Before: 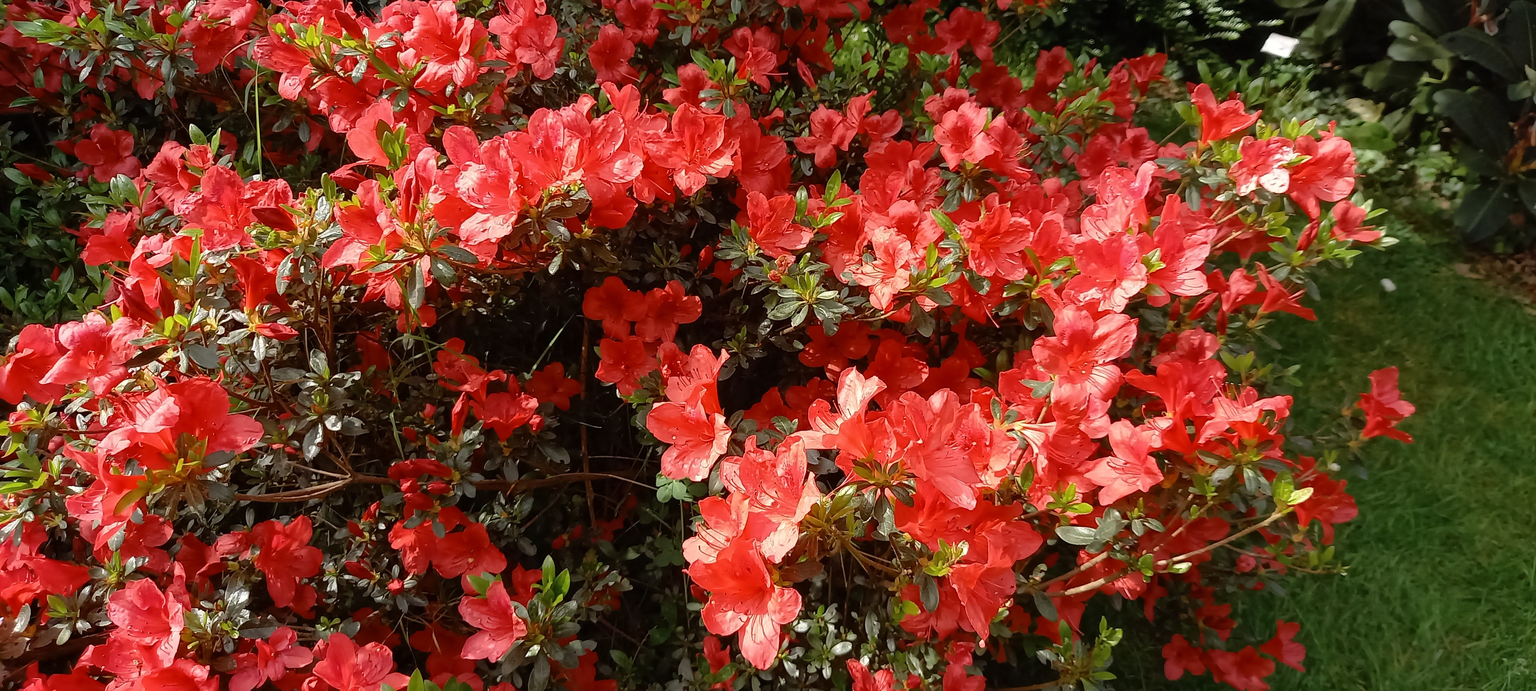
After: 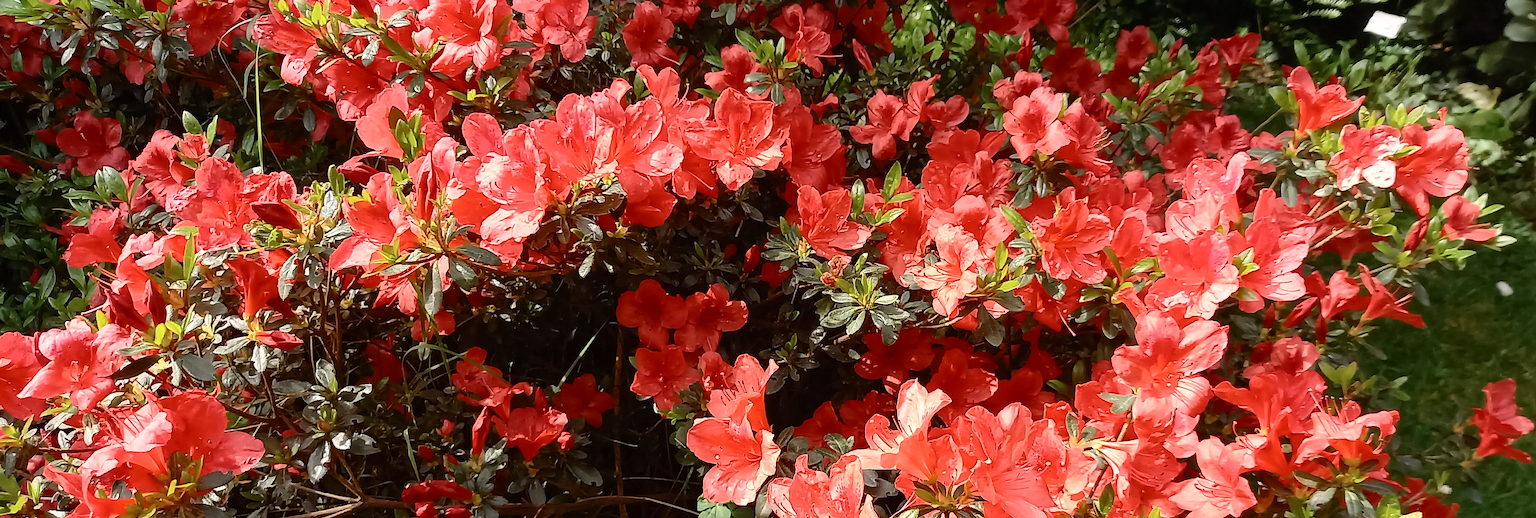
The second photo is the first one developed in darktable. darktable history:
contrast brightness saturation: contrast 0.239, brightness 0.093
crop: left 1.558%, top 3.441%, right 7.738%, bottom 28.475%
sharpen: amount 0.216
